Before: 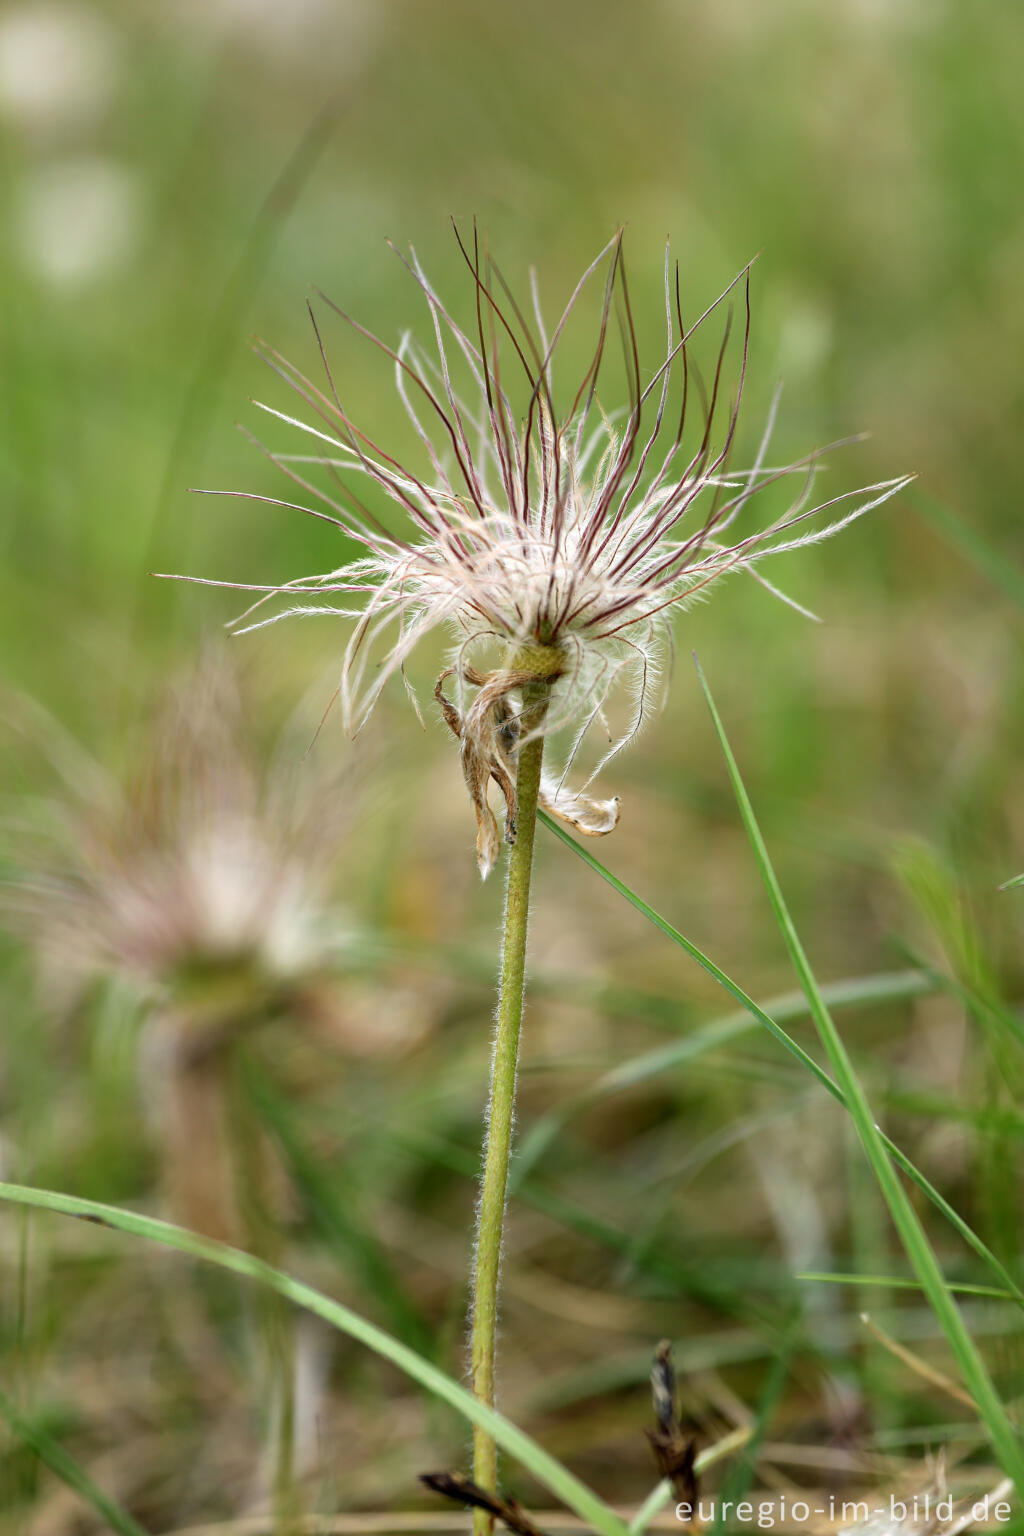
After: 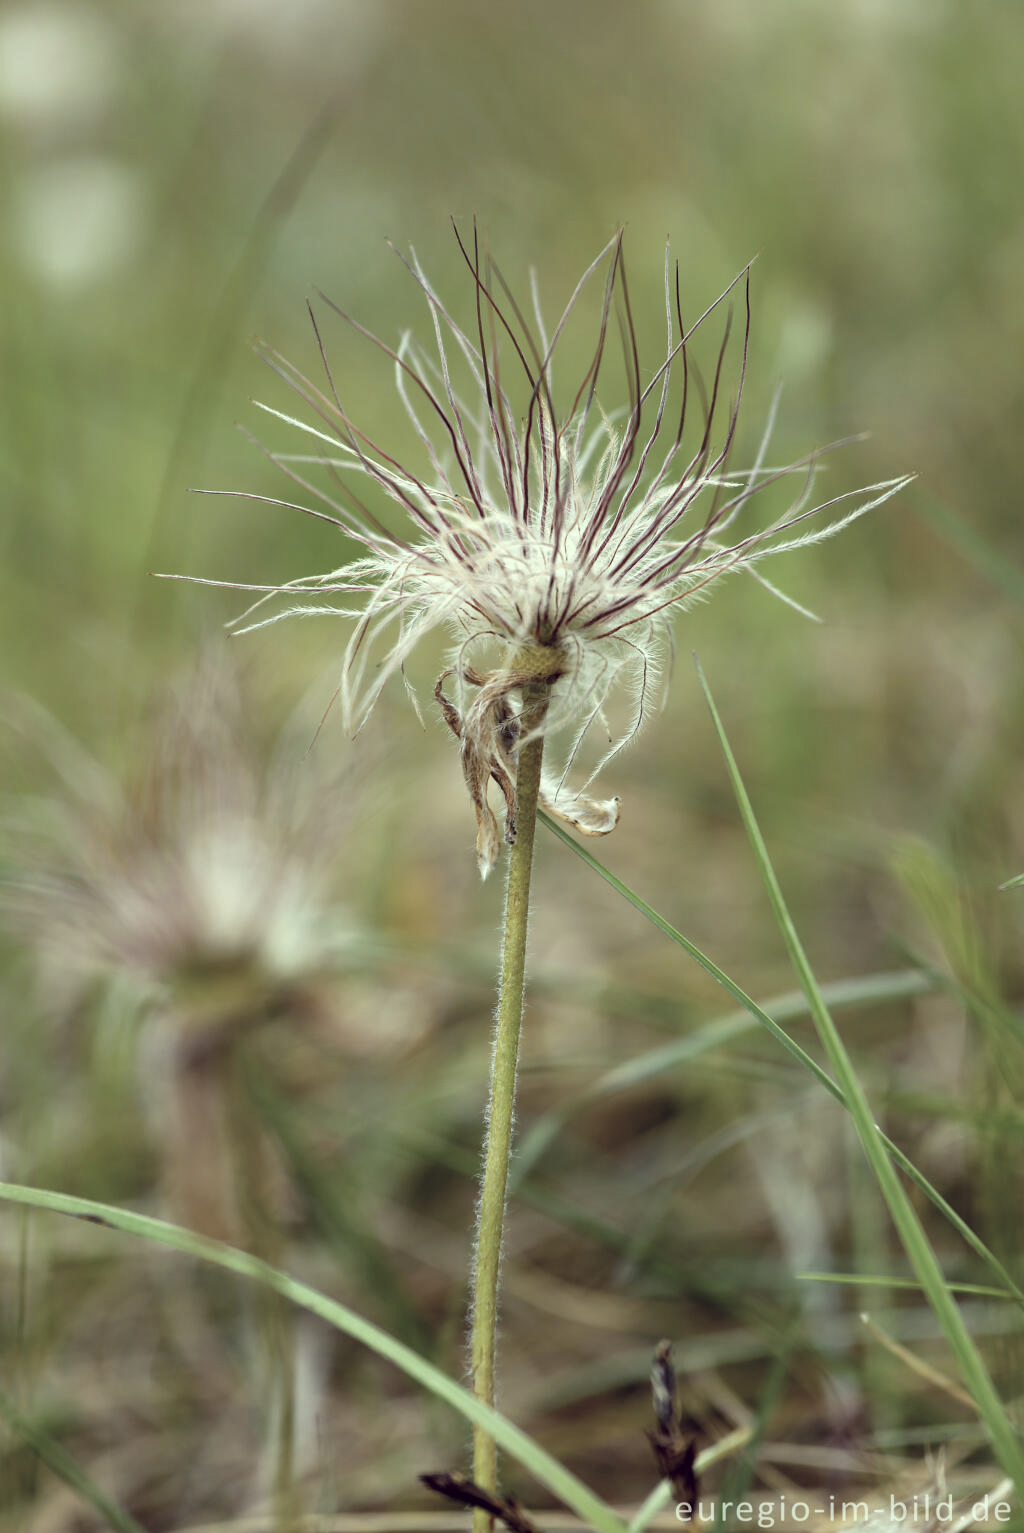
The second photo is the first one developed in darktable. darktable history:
color balance rgb: perceptual saturation grading › global saturation 30%, global vibrance 20%
crop: top 0.05%, bottom 0.098%
color correction: highlights a* -20.17, highlights b* 20.27, shadows a* 20.03, shadows b* -20.46, saturation 0.43
